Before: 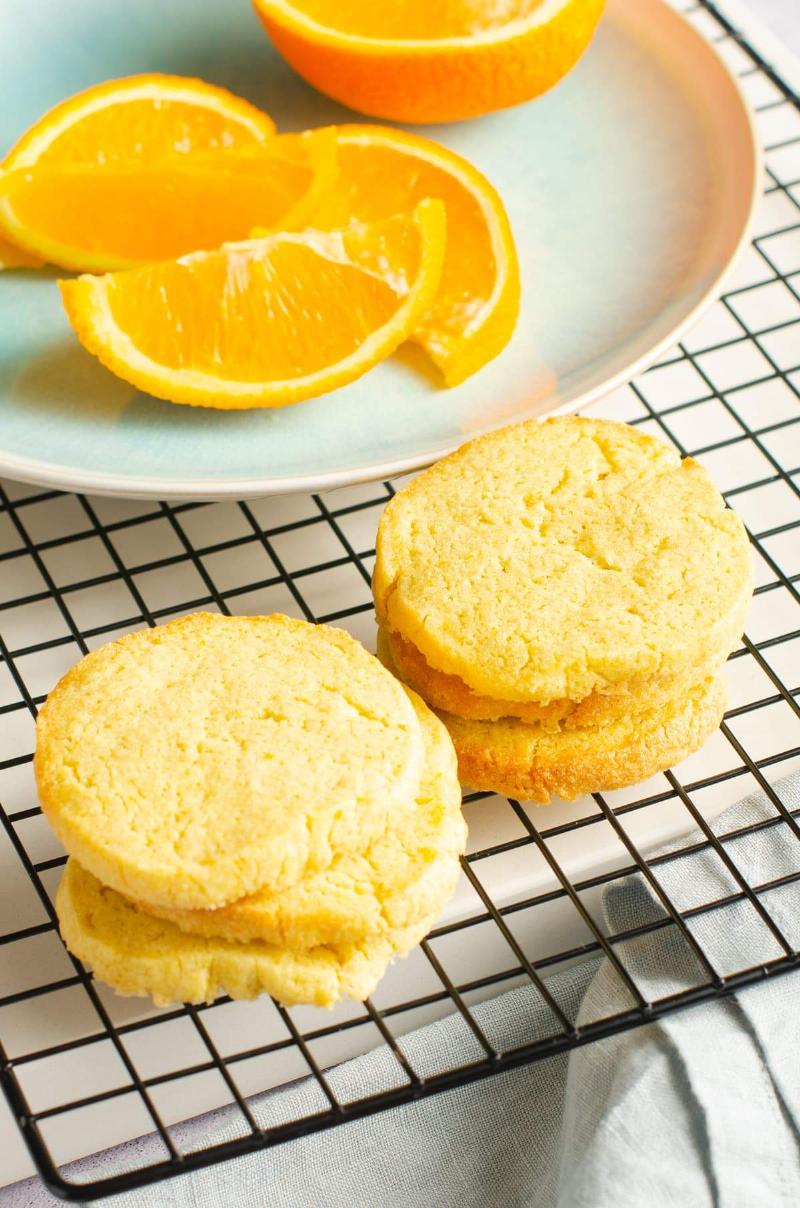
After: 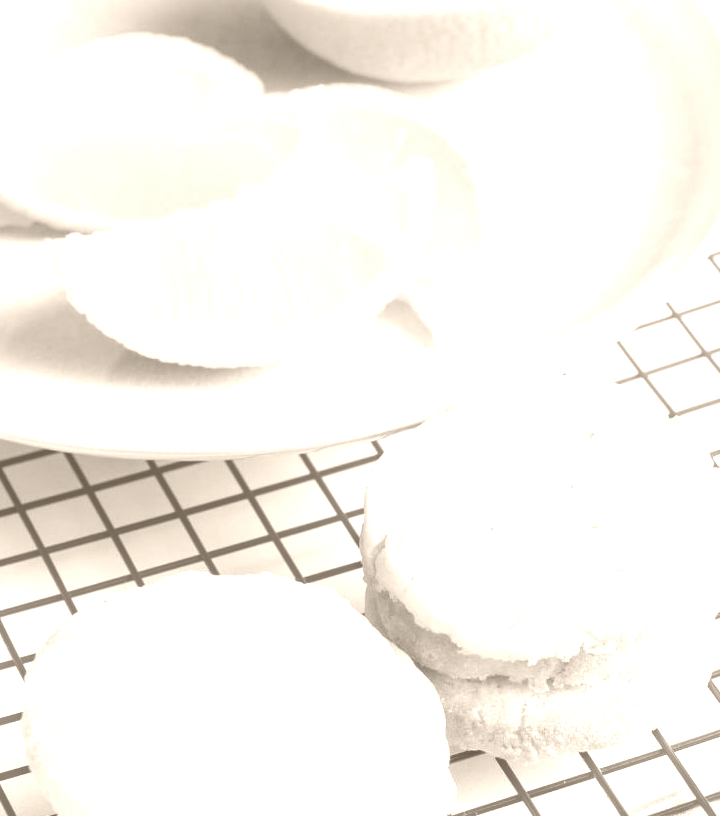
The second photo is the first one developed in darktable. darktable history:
color correction: highlights a* -2.73, highlights b* -2.09, shadows a* 2.41, shadows b* 2.73
crop: left 1.509%, top 3.452%, right 7.696%, bottom 28.452%
white balance: red 0.924, blue 1.095
colorize: hue 34.49°, saturation 35.33%, source mix 100%, version 1
haze removal: strength -0.09, adaptive false
